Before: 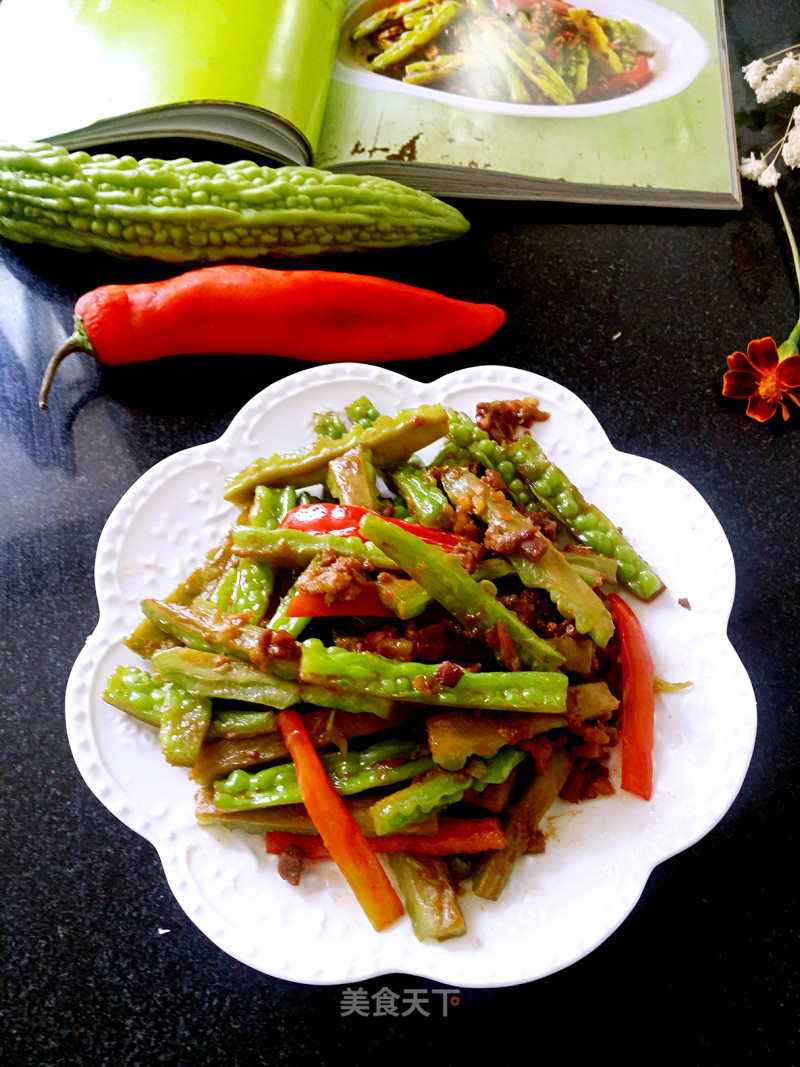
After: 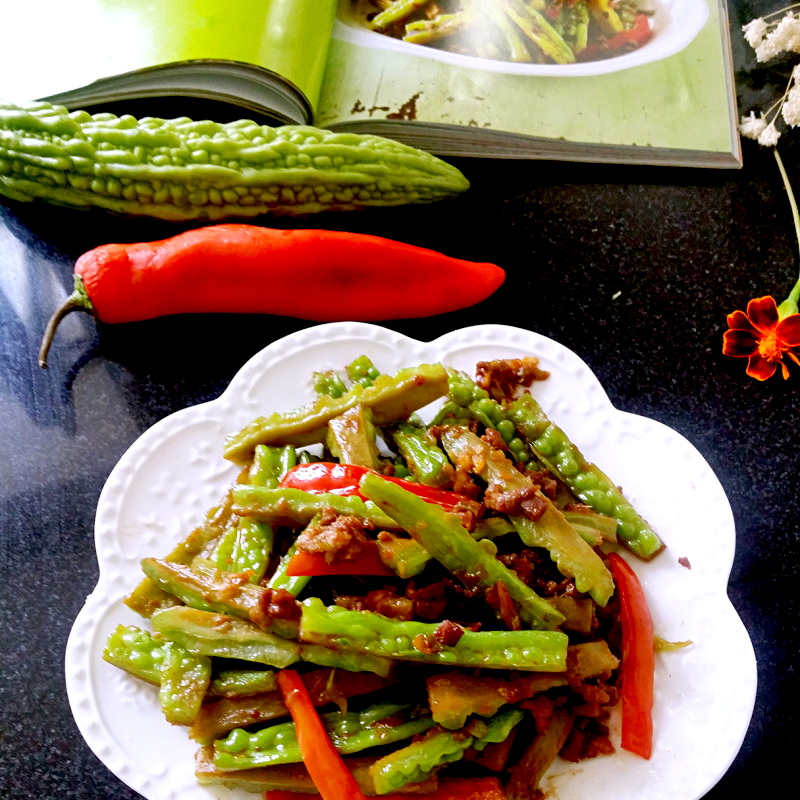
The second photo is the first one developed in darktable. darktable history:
exposure: black level correction 0.009, exposure 0.014 EV, compensate highlight preservation false
shadows and highlights: soften with gaussian
crop: top 3.857%, bottom 21.132%
